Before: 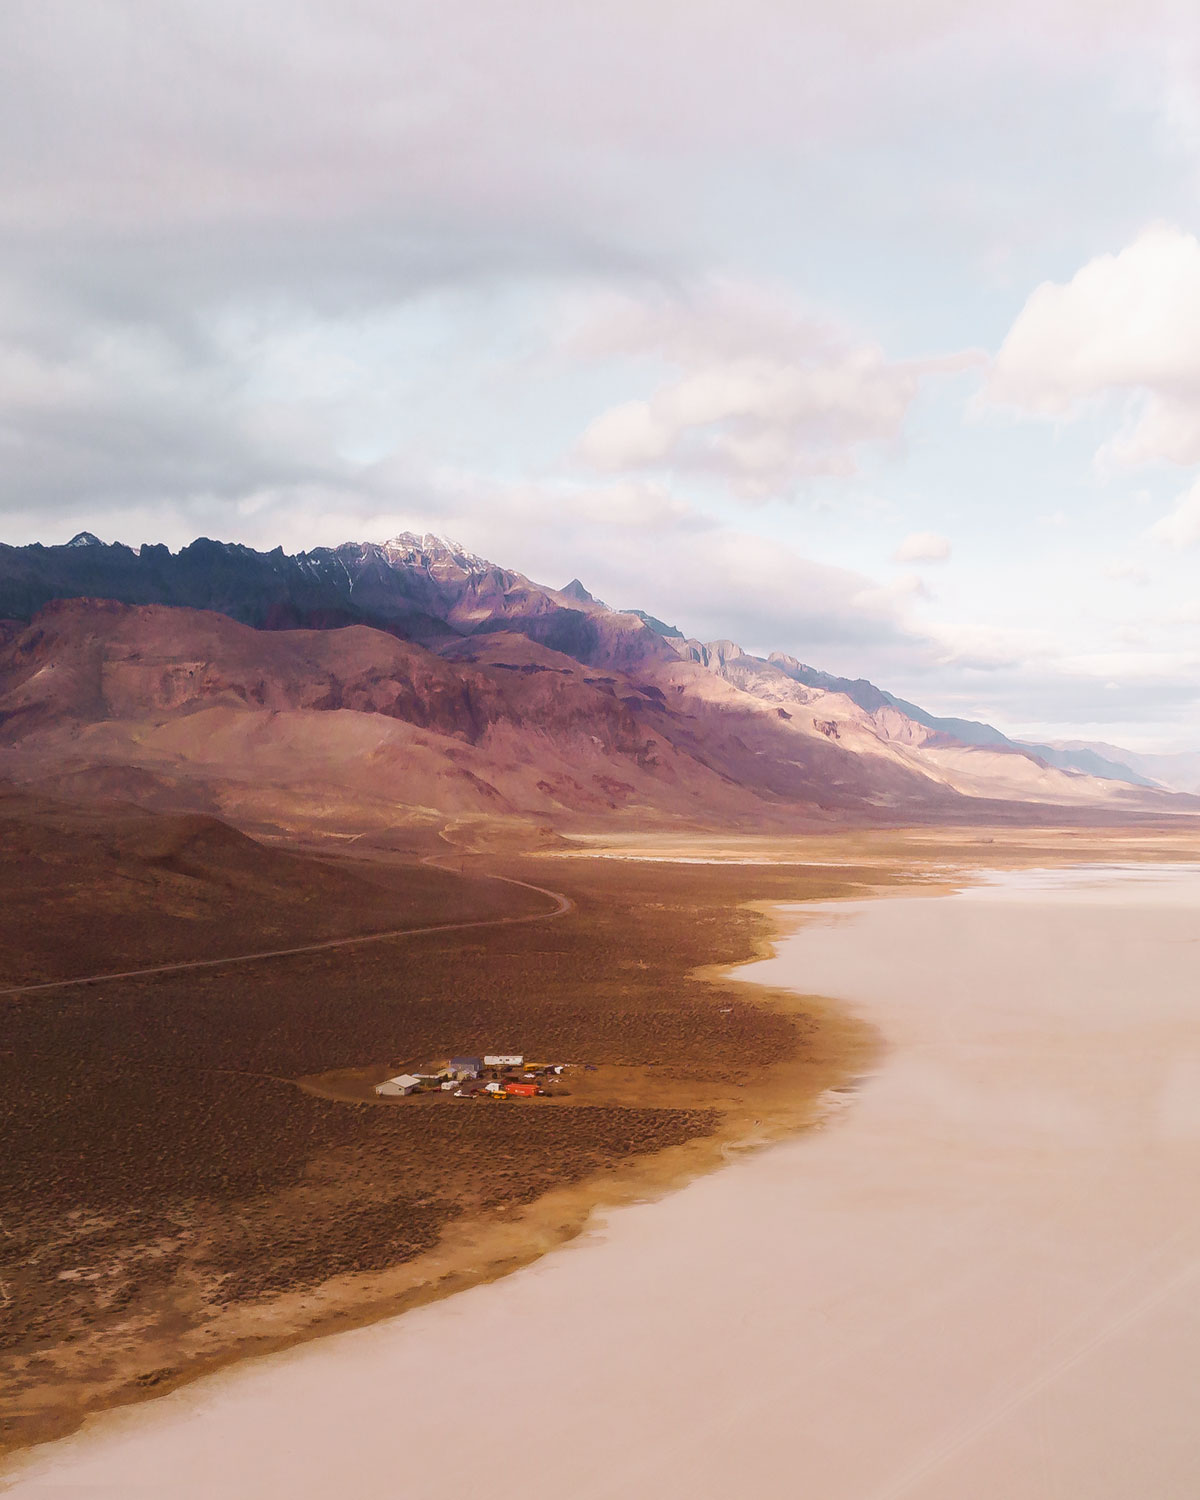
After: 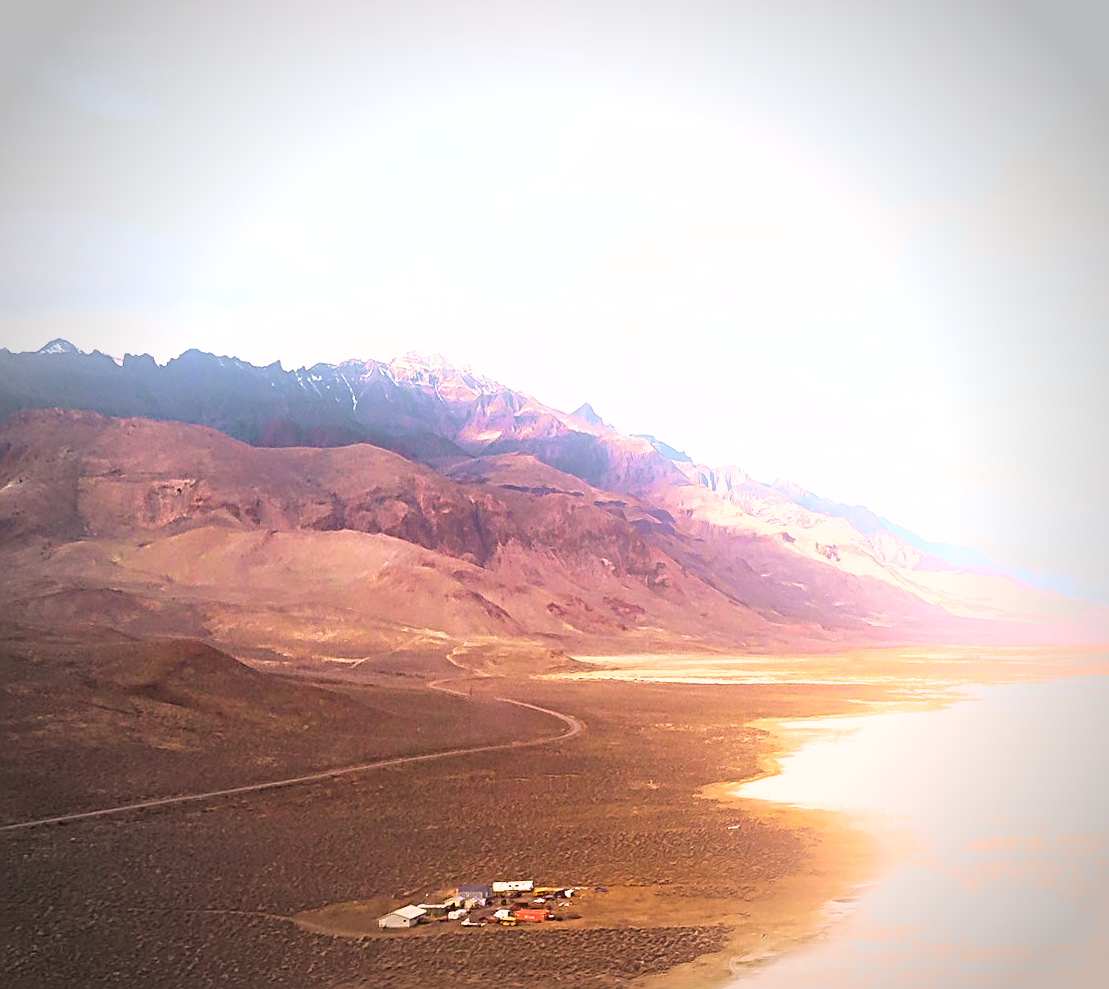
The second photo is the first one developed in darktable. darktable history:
vignetting: fall-off start 71.74%
crop: left 2.737%, top 7.287%, right 3.421%, bottom 20.179%
exposure: black level correction -0.001, exposure 0.9 EV, compensate exposure bias true, compensate highlight preservation false
rotate and perspective: rotation -0.013°, lens shift (vertical) -0.027, lens shift (horizontal) 0.178, crop left 0.016, crop right 0.989, crop top 0.082, crop bottom 0.918
sharpen: radius 3.025, amount 0.757
shadows and highlights: low approximation 0.01, soften with gaussian
bloom: on, module defaults
